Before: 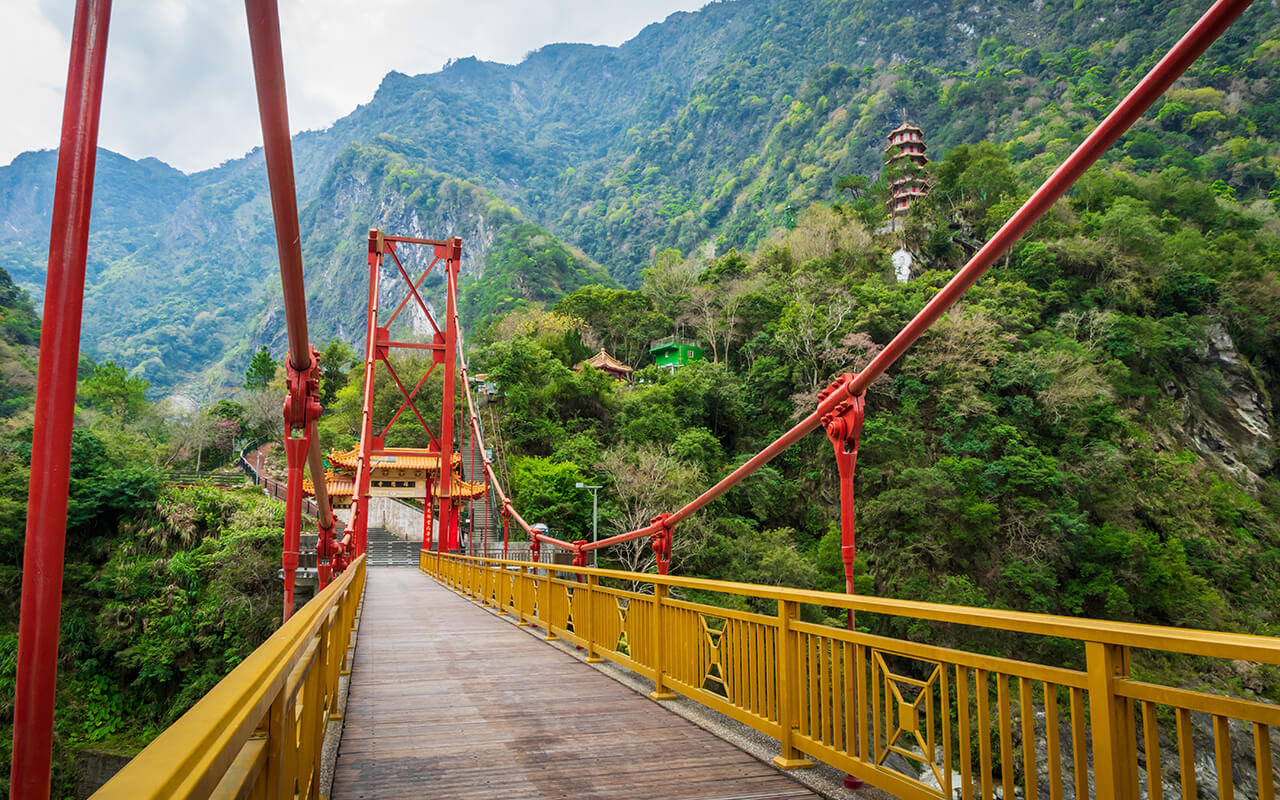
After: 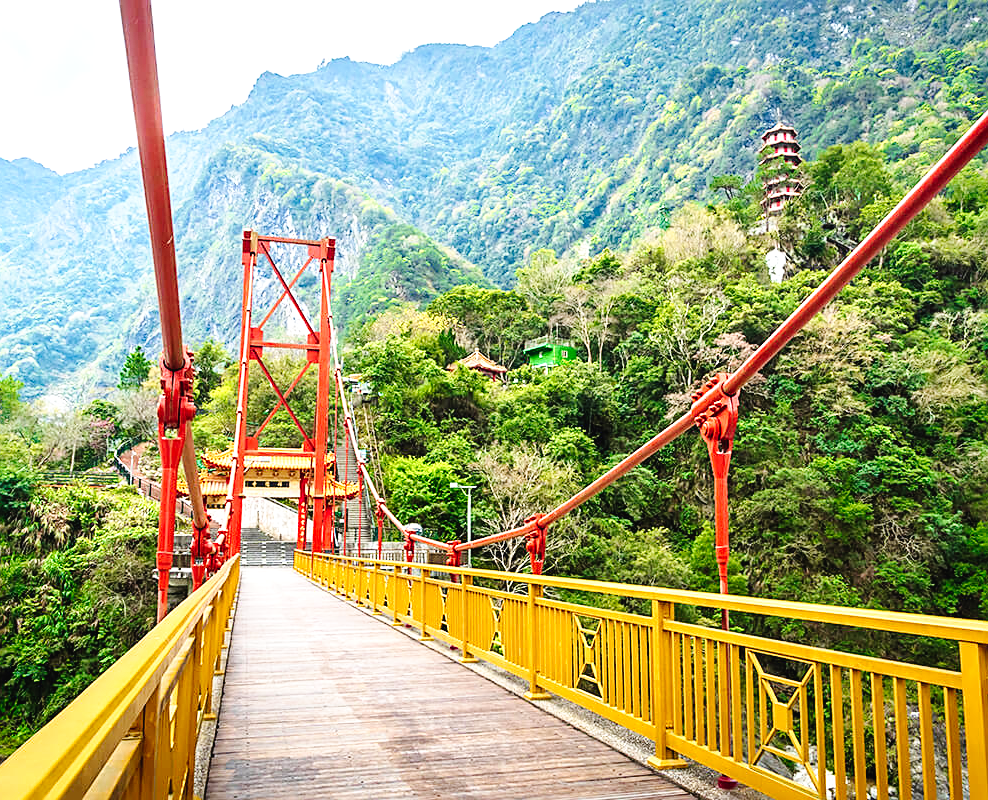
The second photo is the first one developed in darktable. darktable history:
crop: left 9.871%, right 12.87%
sharpen: on, module defaults
tone curve: curves: ch0 [(0, 0.023) (0.087, 0.065) (0.184, 0.168) (0.45, 0.54) (0.57, 0.683) (0.722, 0.825) (0.877, 0.948) (1, 1)]; ch1 [(0, 0) (0.388, 0.369) (0.447, 0.447) (0.505, 0.5) (0.534, 0.528) (0.573, 0.583) (0.663, 0.68) (1, 1)]; ch2 [(0, 0) (0.314, 0.223) (0.427, 0.405) (0.492, 0.505) (0.531, 0.55) (0.589, 0.599) (1, 1)], preserve colors none
exposure: exposure 0.761 EV, compensate highlight preservation false
